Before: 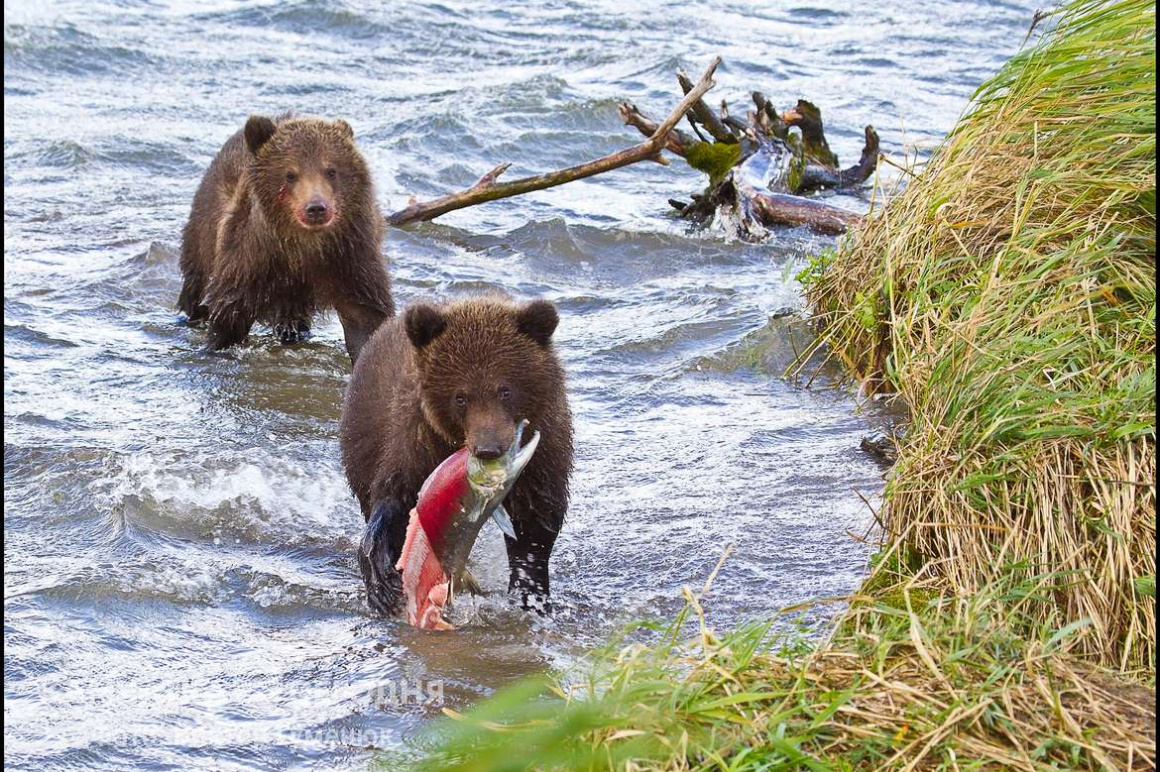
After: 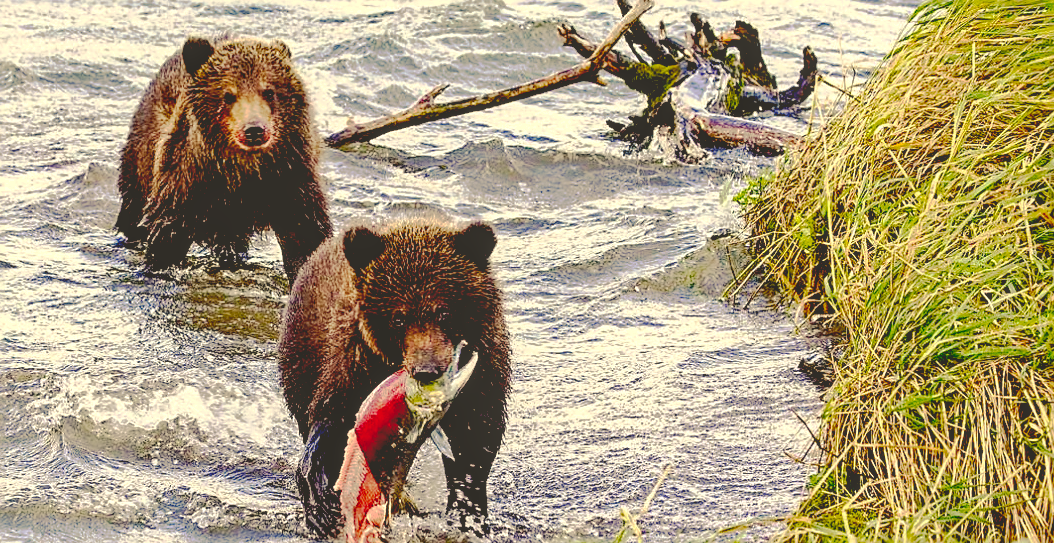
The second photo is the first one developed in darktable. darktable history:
sharpen: on, module defaults
base curve: curves: ch0 [(0.065, 0.026) (0.236, 0.358) (0.53, 0.546) (0.777, 0.841) (0.924, 0.992)], preserve colors none
local contrast: on, module defaults
crop: left 5.365%, top 10.33%, right 3.734%, bottom 19.323%
color correction: highlights a* 2.6, highlights b* 23.07
